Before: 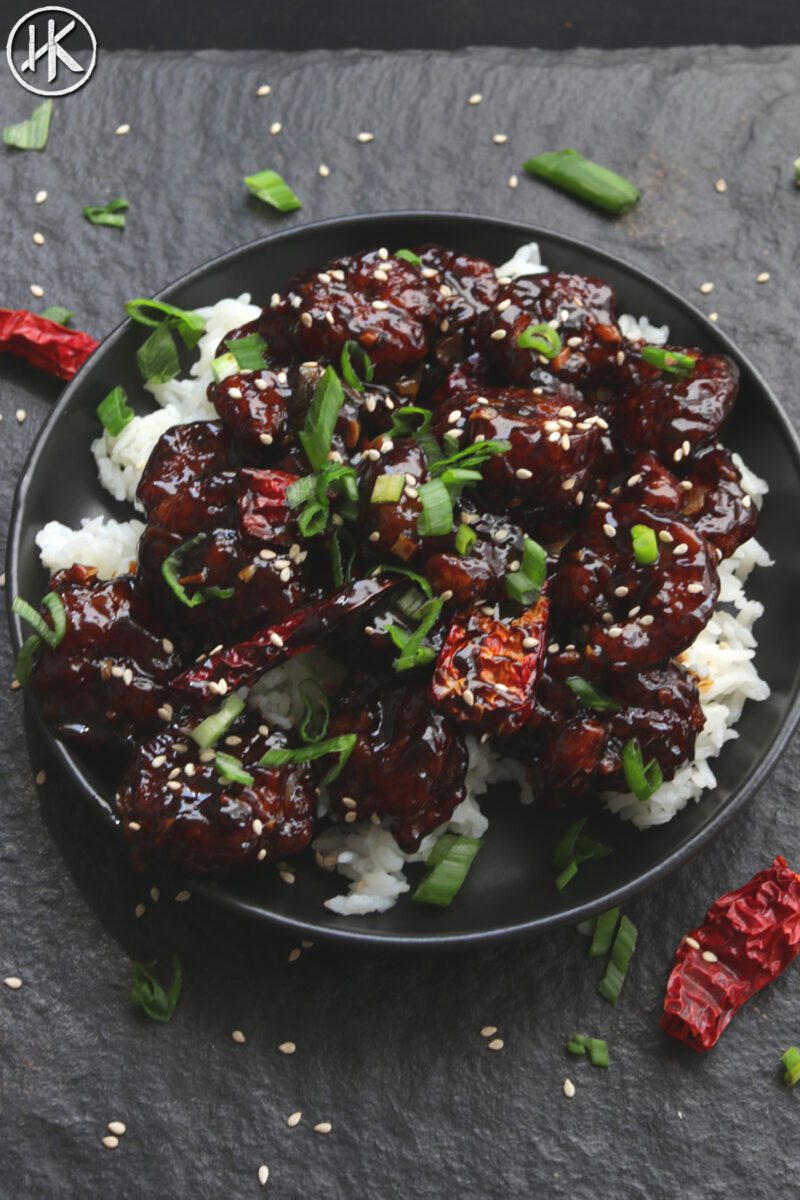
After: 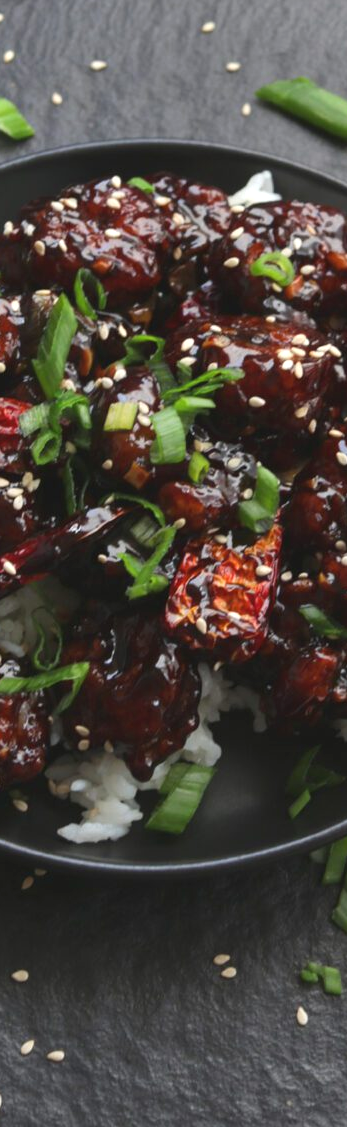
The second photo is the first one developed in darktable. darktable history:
exposure: exposure 0.127 EV, compensate highlight preservation false
crop: left 33.452%, top 6.025%, right 23.155%
